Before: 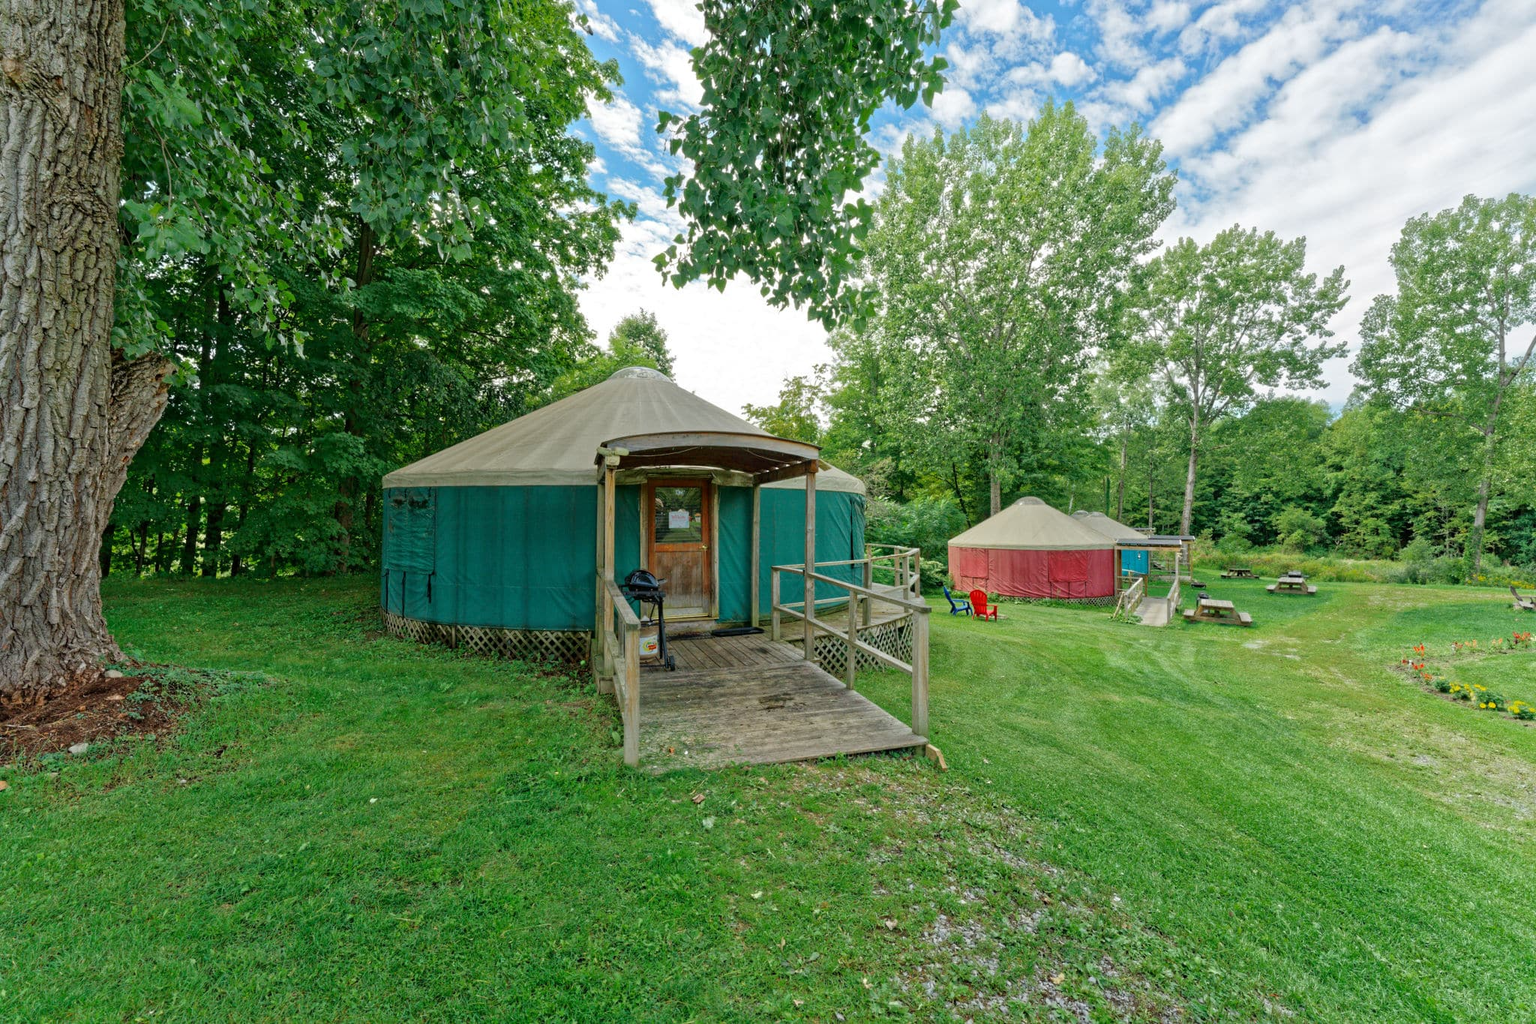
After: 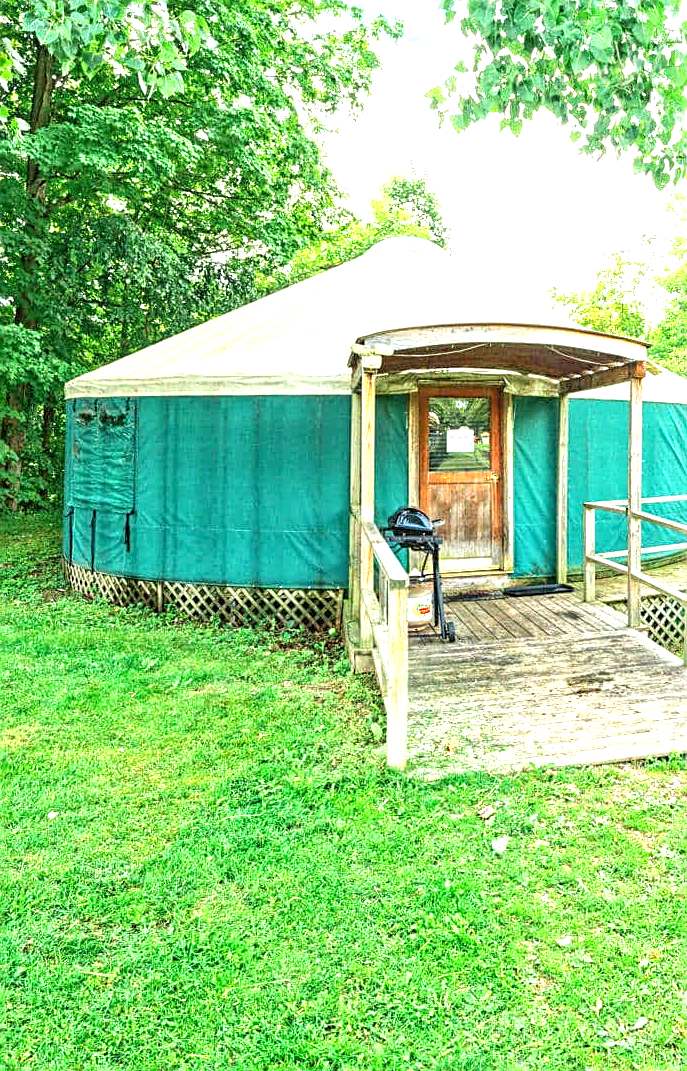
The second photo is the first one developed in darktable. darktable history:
exposure: exposure 2.207 EV, compensate highlight preservation false
sharpen: on, module defaults
local contrast: on, module defaults
crop and rotate: left 21.77%, top 18.528%, right 44.676%, bottom 2.997%
